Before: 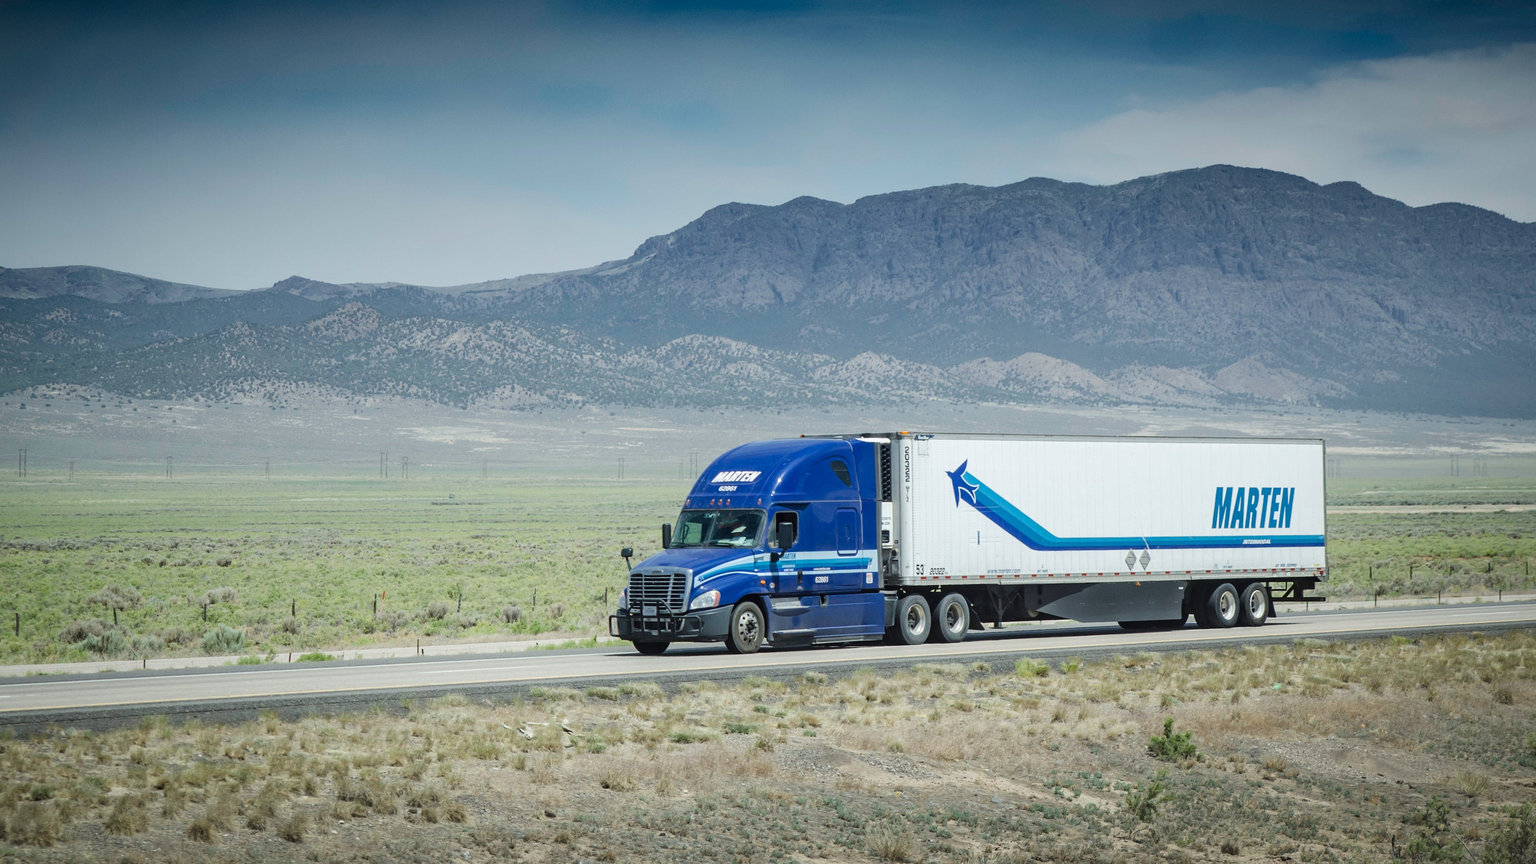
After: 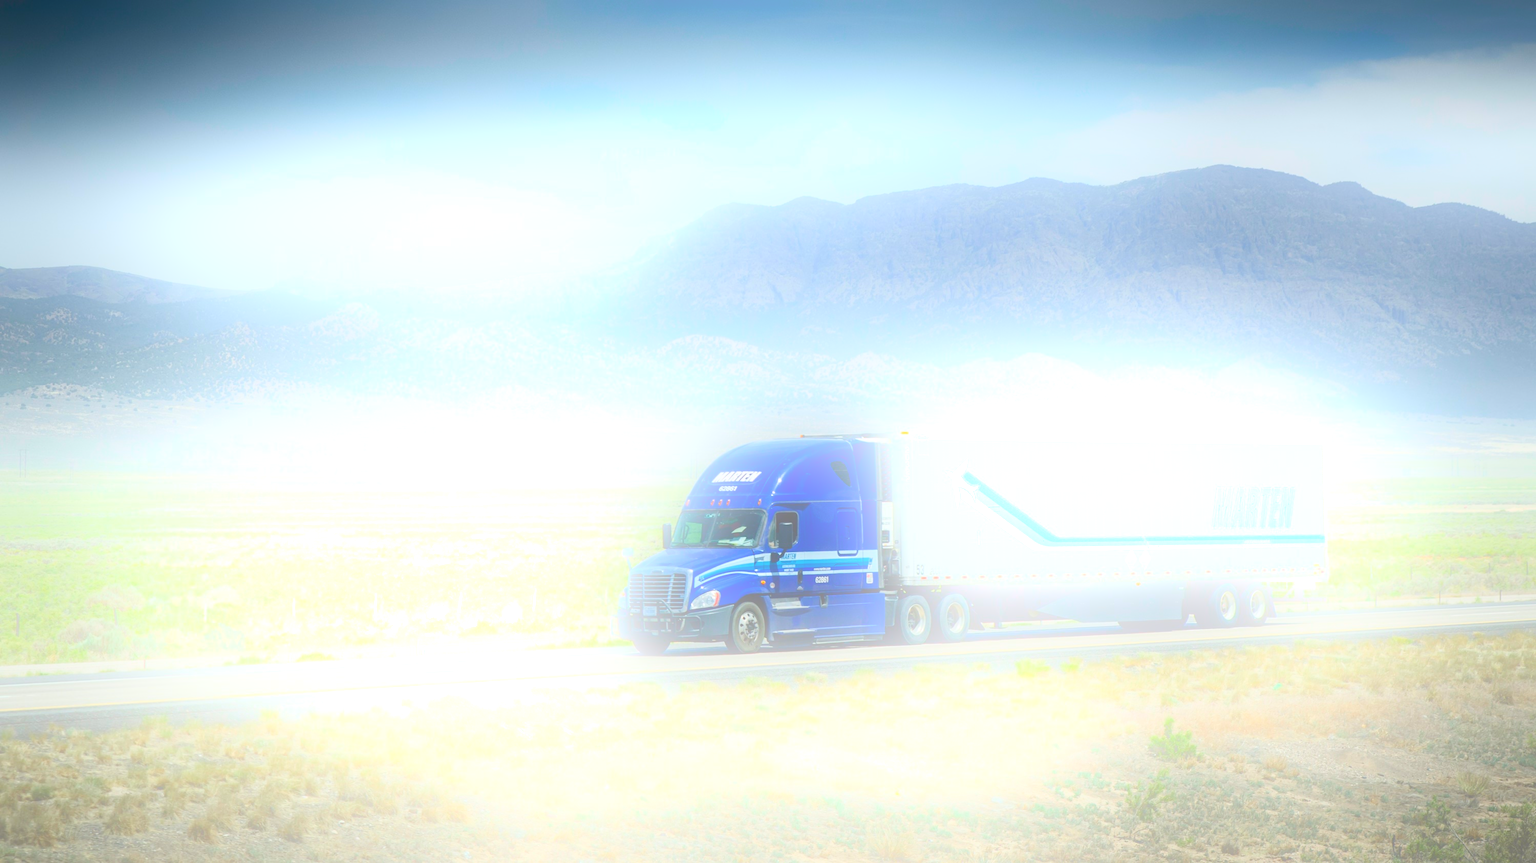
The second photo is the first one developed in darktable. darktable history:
bloom: size 25%, threshold 5%, strength 90%
contrast brightness saturation: contrast 0.19, brightness -0.24, saturation 0.11
